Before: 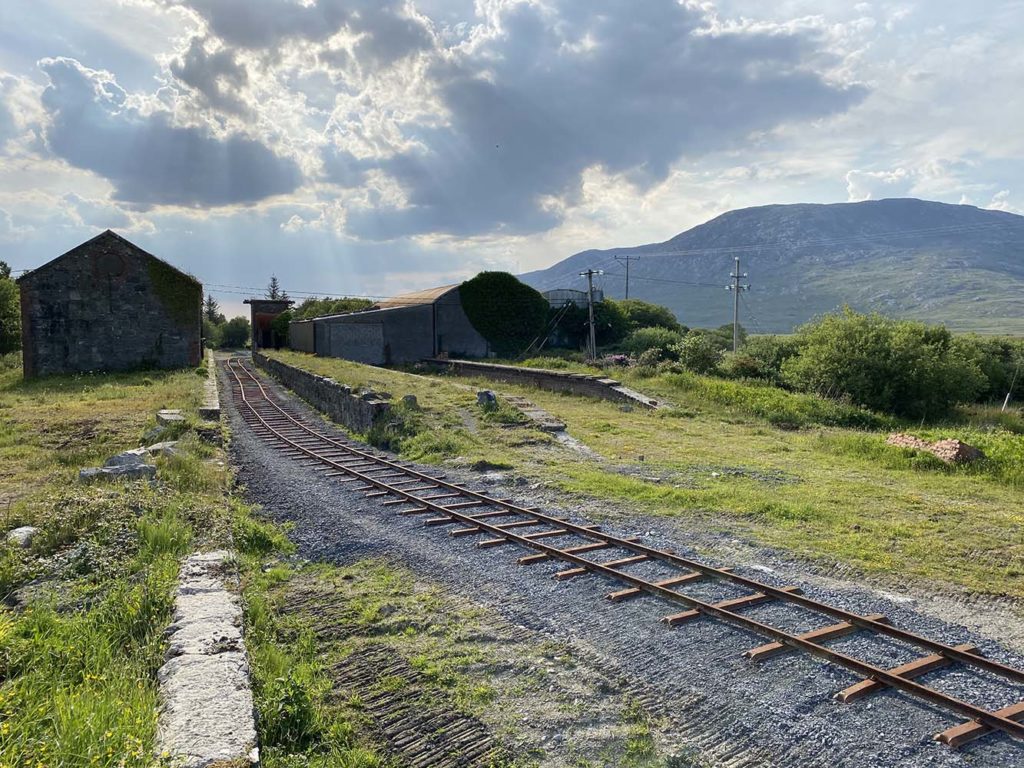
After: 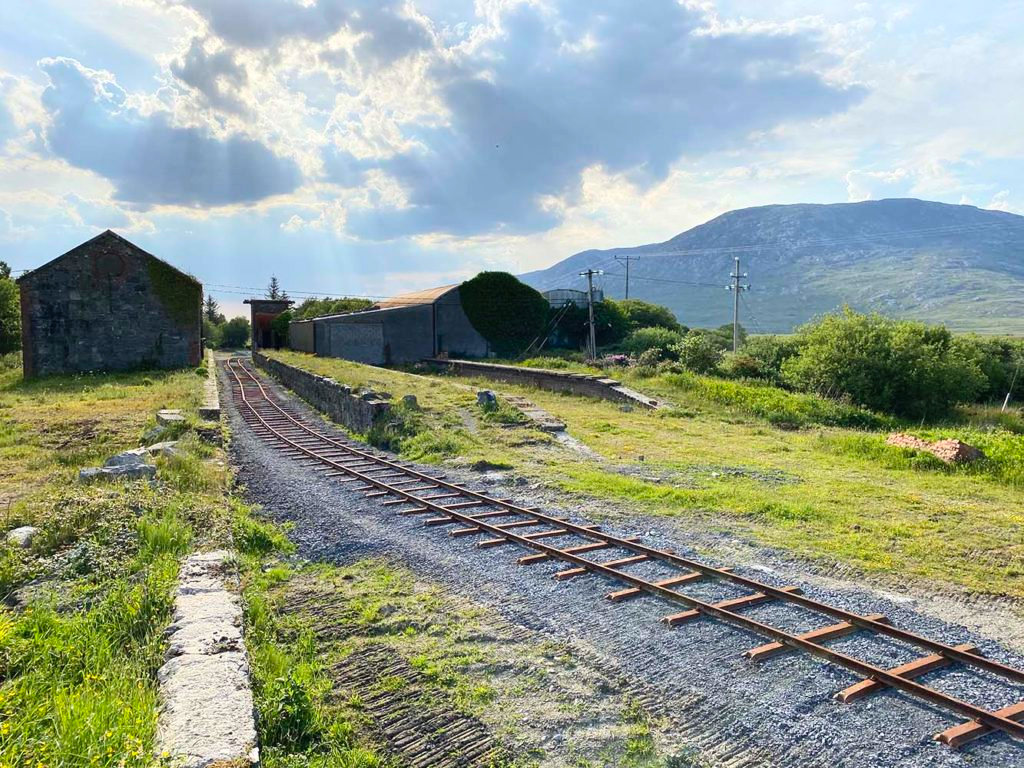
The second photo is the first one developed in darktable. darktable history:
contrast brightness saturation: contrast 0.196, brightness 0.162, saturation 0.225
